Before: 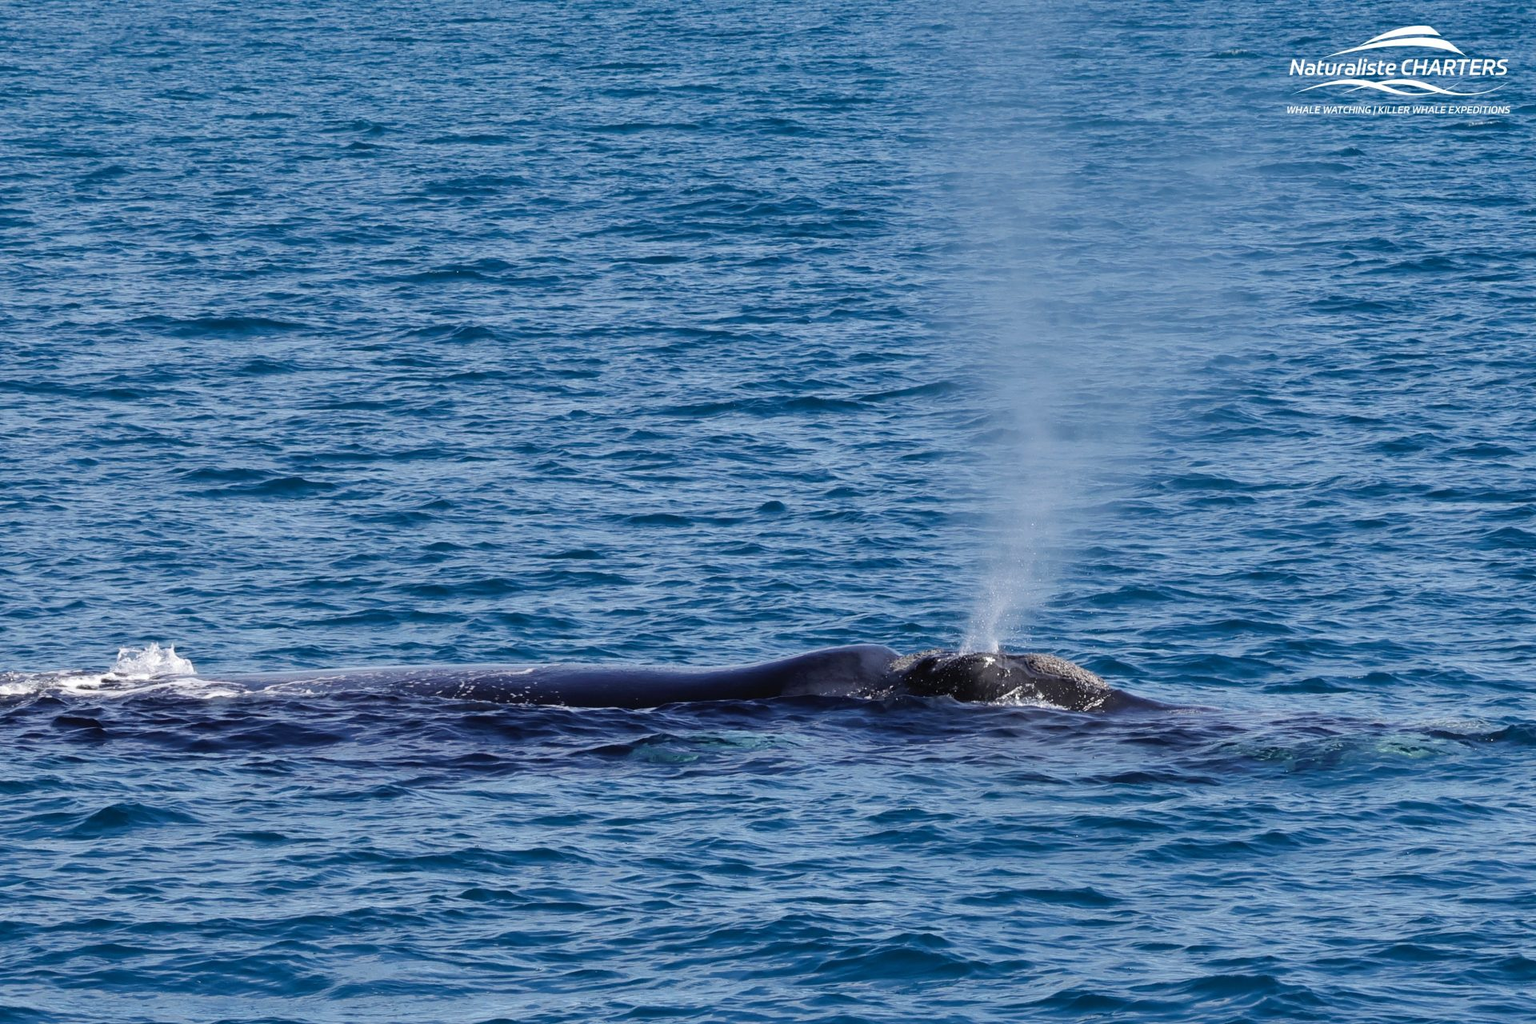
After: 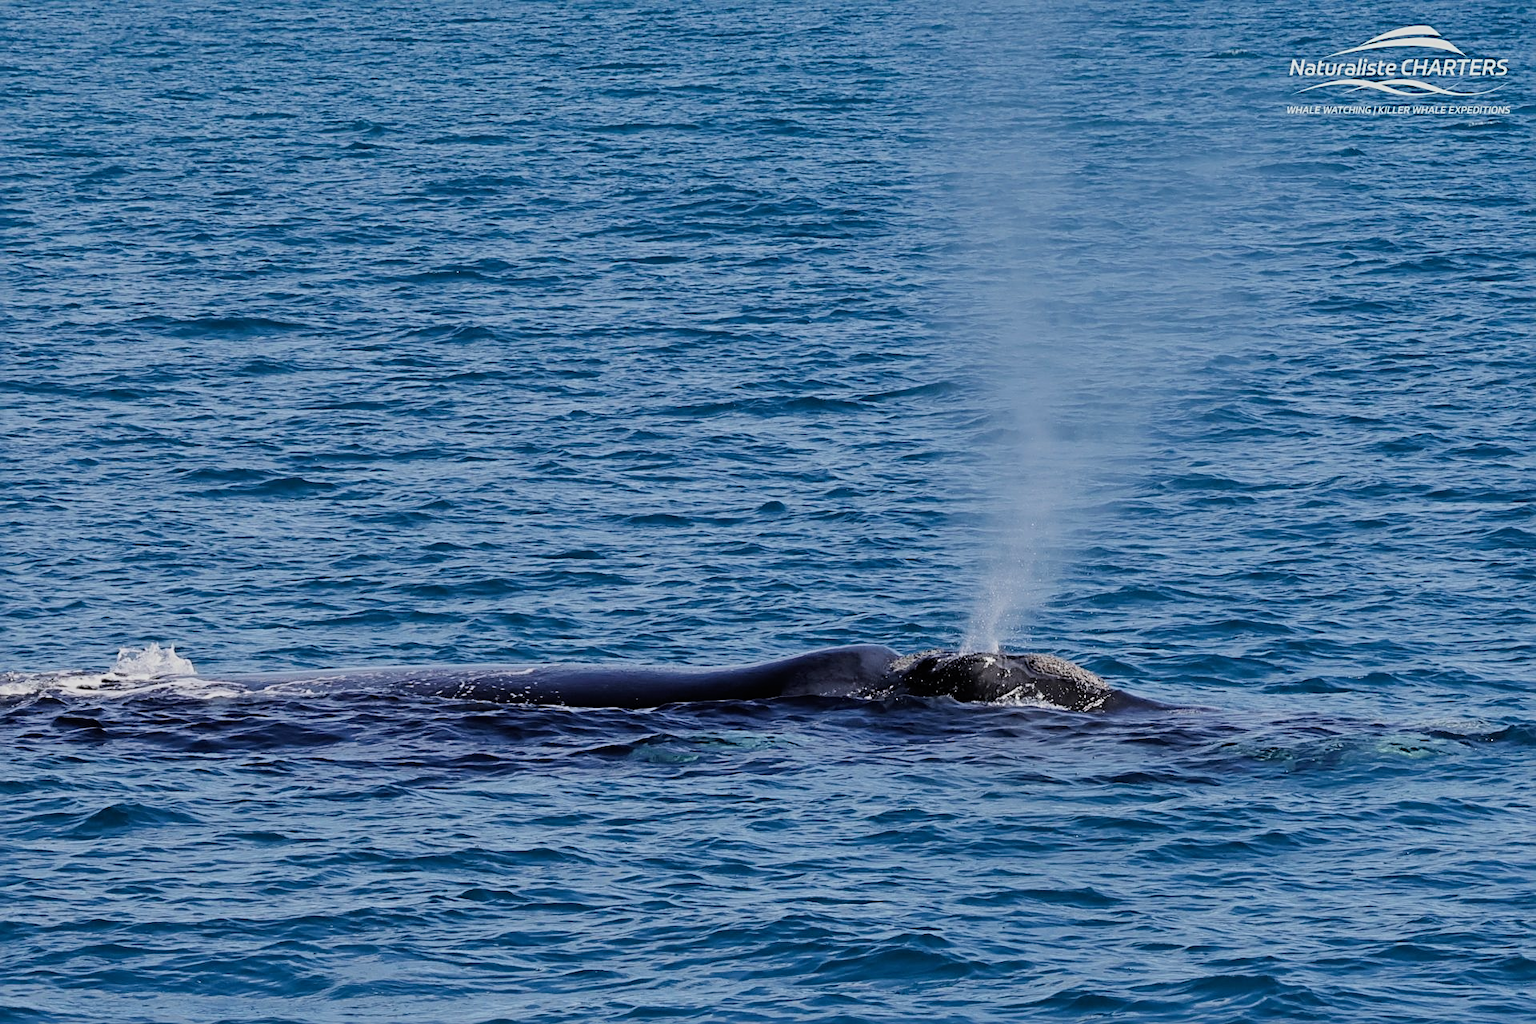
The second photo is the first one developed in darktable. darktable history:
sharpen: radius 3.119
filmic rgb: black relative exposure -7.65 EV, white relative exposure 4.56 EV, hardness 3.61, color science v6 (2022)
